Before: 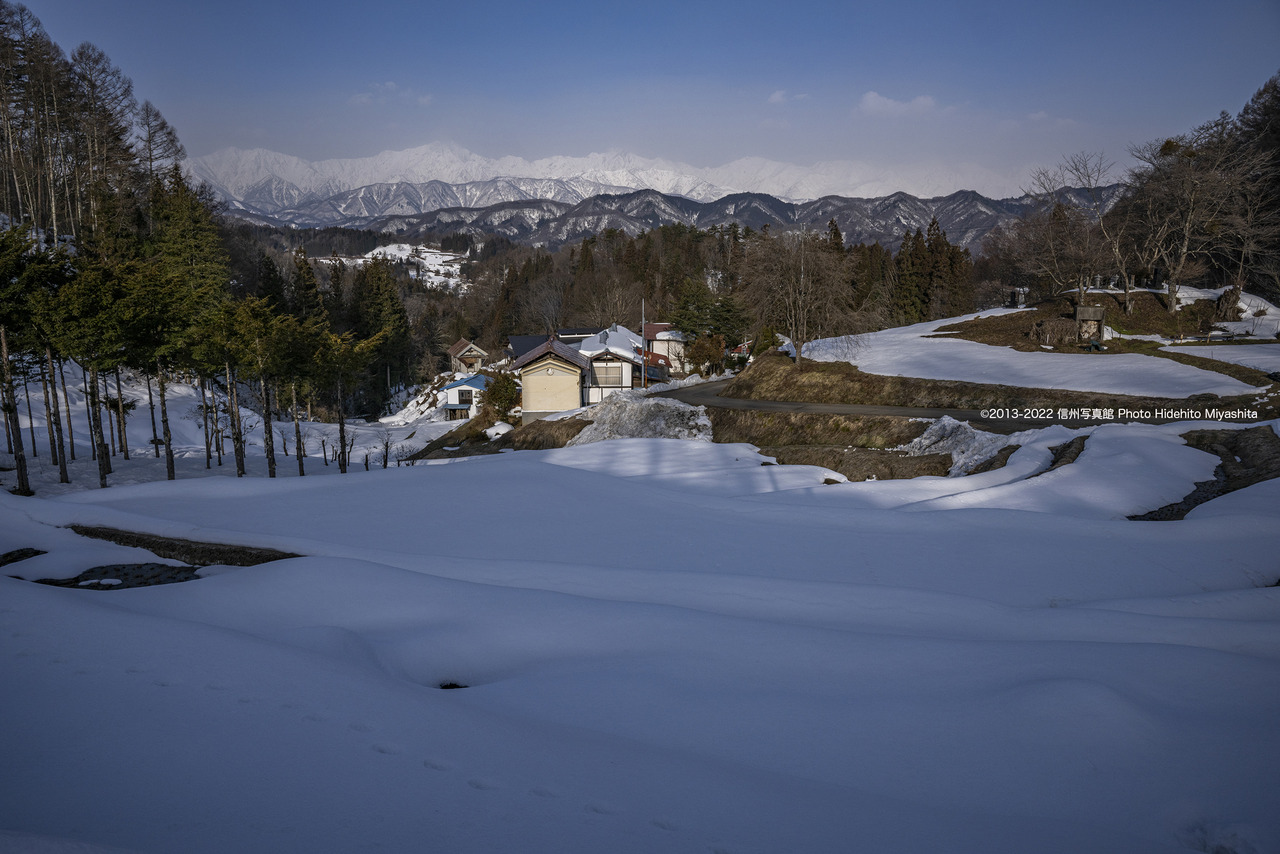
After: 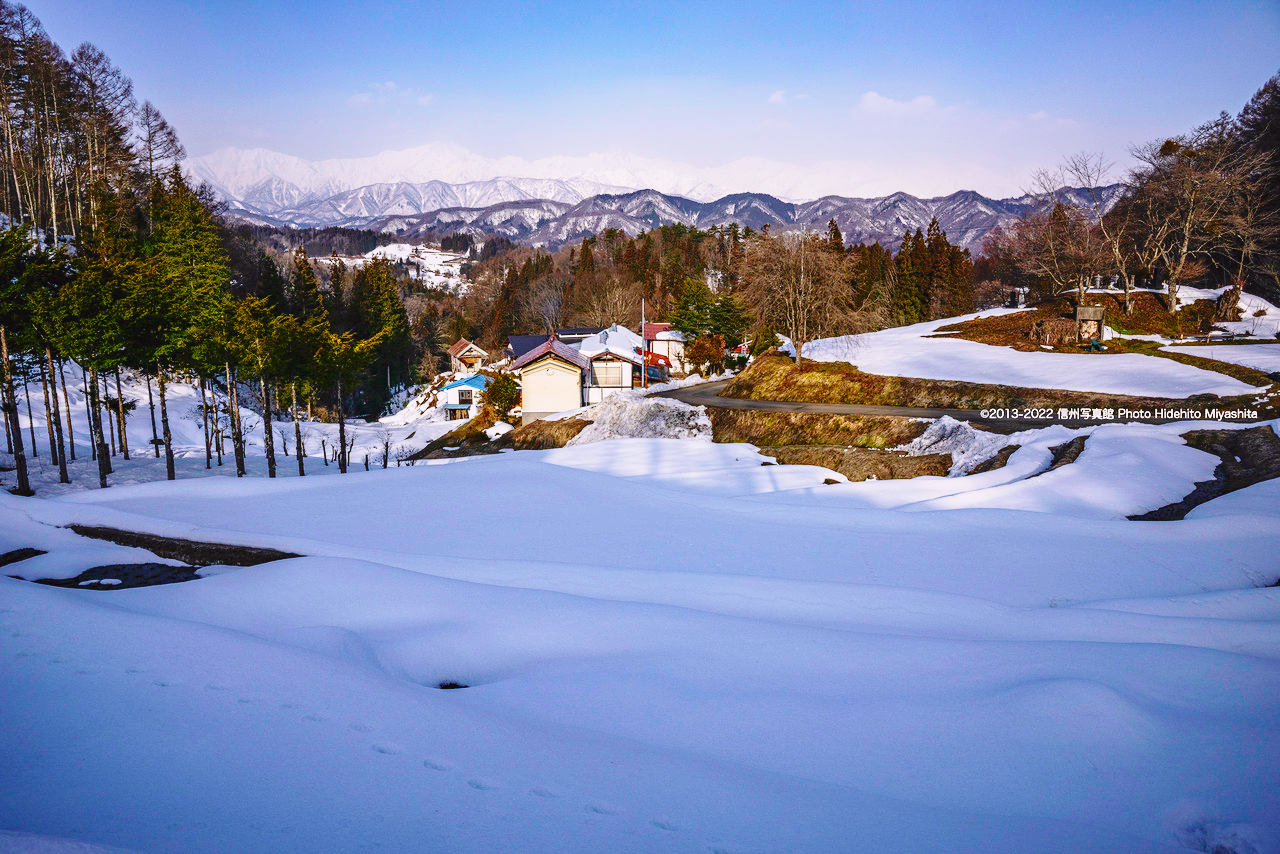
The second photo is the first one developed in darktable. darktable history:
tone curve: curves: ch0 [(0, 0.025) (0.15, 0.143) (0.452, 0.486) (0.751, 0.788) (1, 0.961)]; ch1 [(0, 0) (0.43, 0.408) (0.476, 0.469) (0.497, 0.507) (0.546, 0.571) (0.566, 0.607) (0.62, 0.657) (1, 1)]; ch2 [(0, 0) (0.386, 0.397) (0.505, 0.498) (0.547, 0.546) (0.579, 0.58) (1, 1)], color space Lab, independent channels, preserve colors none
base curve: curves: ch0 [(0, 0) (0.028, 0.03) (0.121, 0.232) (0.46, 0.748) (0.859, 0.968) (1, 1)], preserve colors none
color balance rgb: linear chroma grading › shadows -2.2%, linear chroma grading › highlights -15%, linear chroma grading › global chroma -10%, linear chroma grading › mid-tones -10%, perceptual saturation grading › global saturation 45%, perceptual saturation grading › highlights -50%, perceptual saturation grading › shadows 30%, perceptual brilliance grading › global brilliance 18%, global vibrance 45%
